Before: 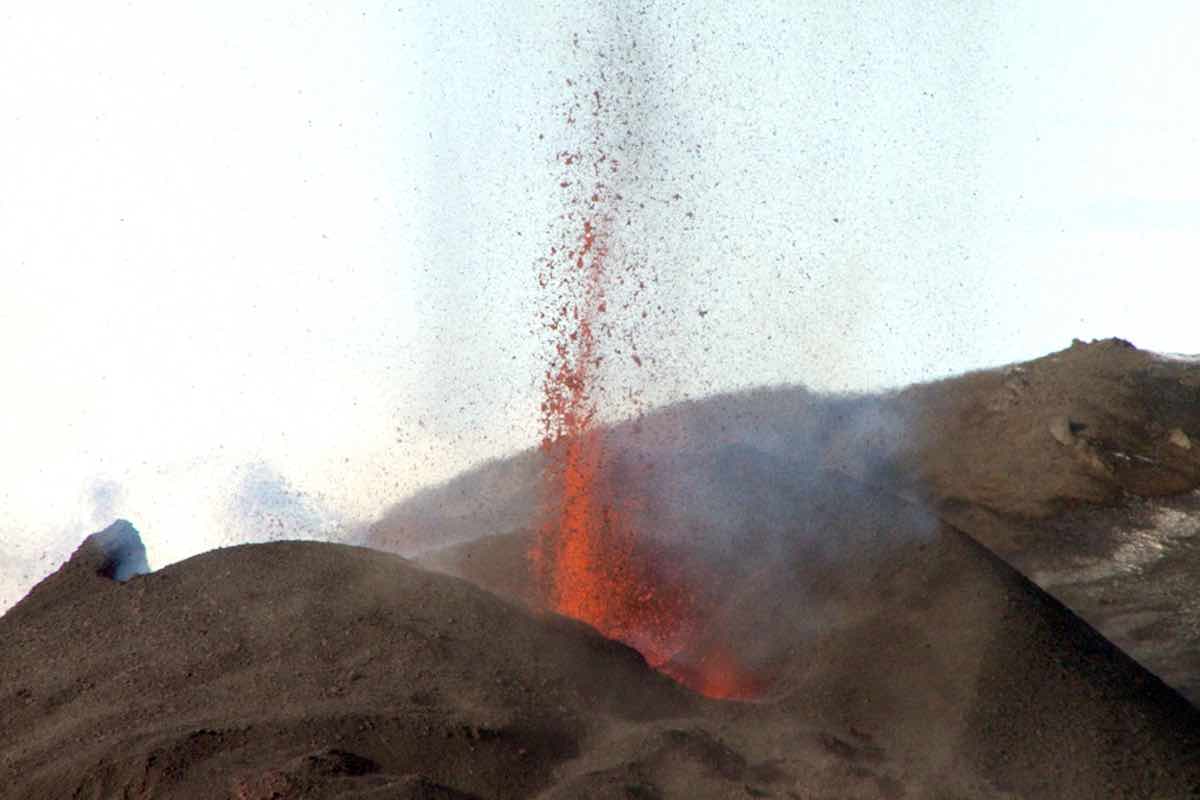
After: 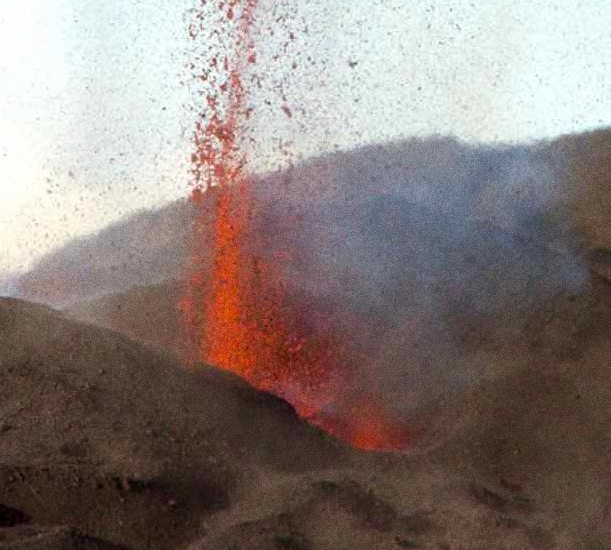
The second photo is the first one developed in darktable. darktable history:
crop and rotate: left 29.237%, top 31.152%, right 19.807%
tone equalizer: on, module defaults
color balance rgb: linear chroma grading › global chroma 6.48%, perceptual saturation grading › global saturation 12.96%, global vibrance 6.02%
grain: coarseness 11.82 ISO, strength 36.67%, mid-tones bias 74.17%
